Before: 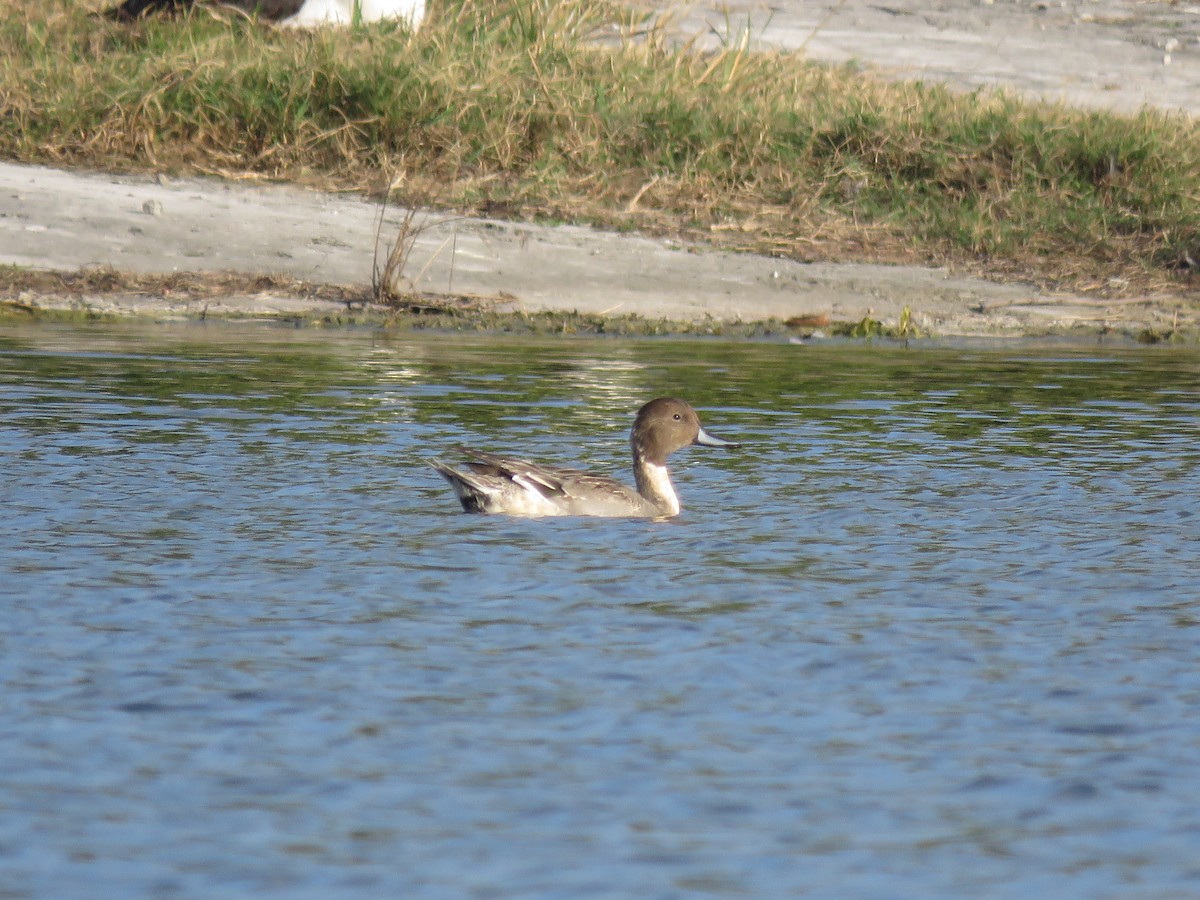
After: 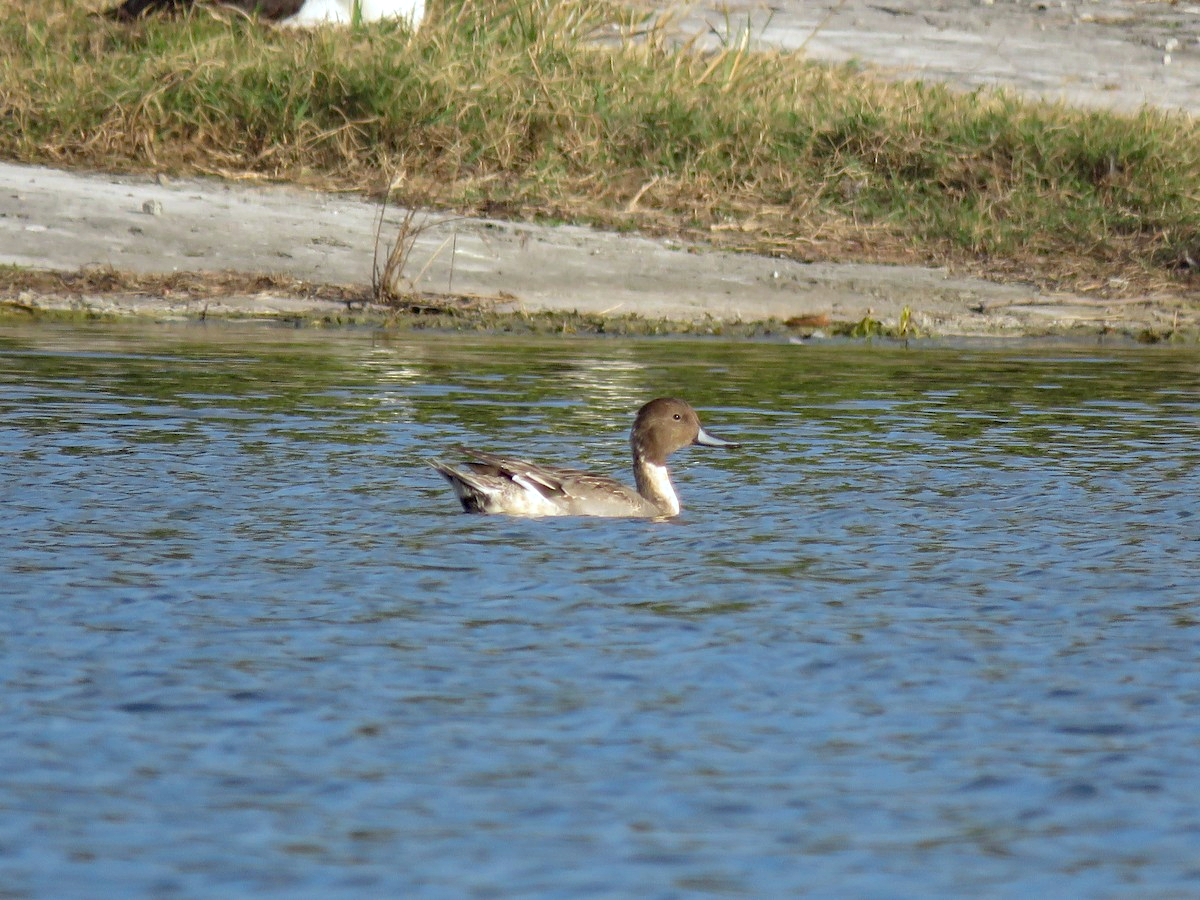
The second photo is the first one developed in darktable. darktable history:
color correction: highlights a* -2.73, highlights b* -2.09, shadows a* 2.41, shadows b* 2.73
haze removal: strength 0.29, distance 0.25, compatibility mode true, adaptive false
